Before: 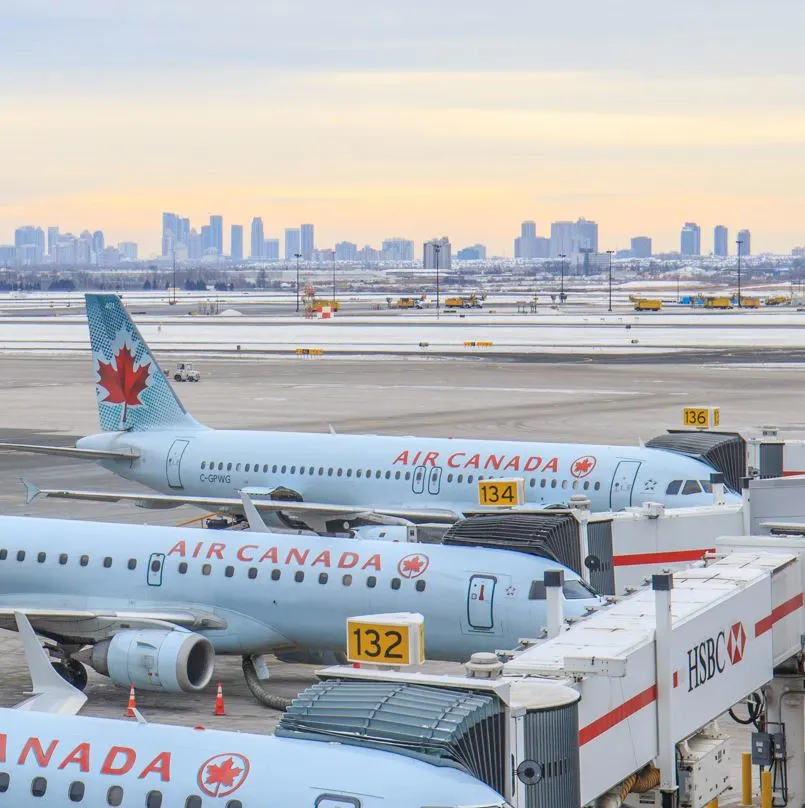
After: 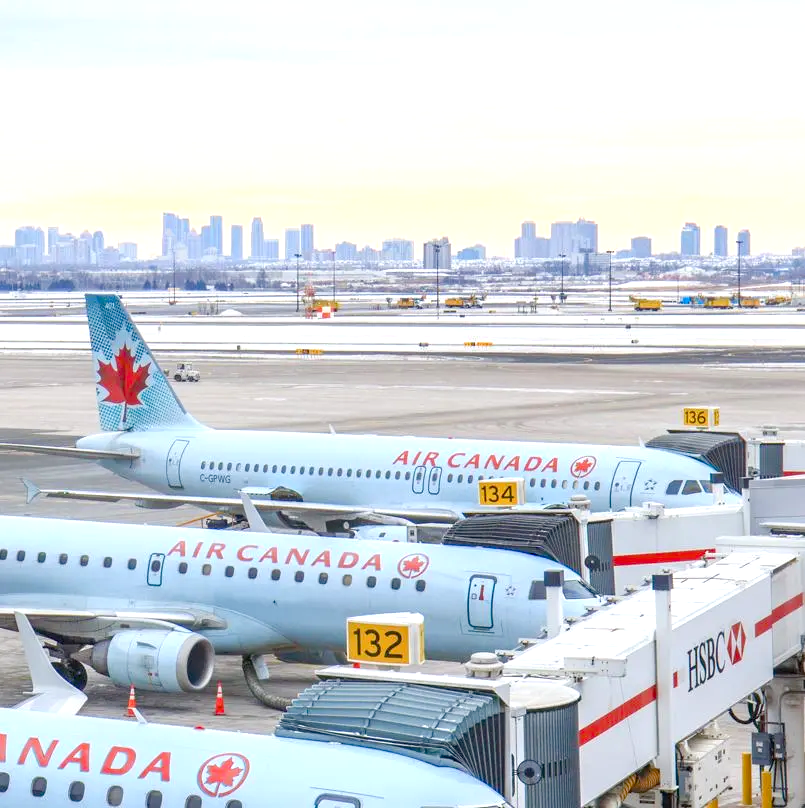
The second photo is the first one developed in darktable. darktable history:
color balance rgb: global offset › luminance -0.502%, perceptual saturation grading › global saturation 20%, perceptual saturation grading › highlights -25.882%, perceptual saturation grading › shadows 49.683%
exposure: exposure 0.56 EV, compensate highlight preservation false
